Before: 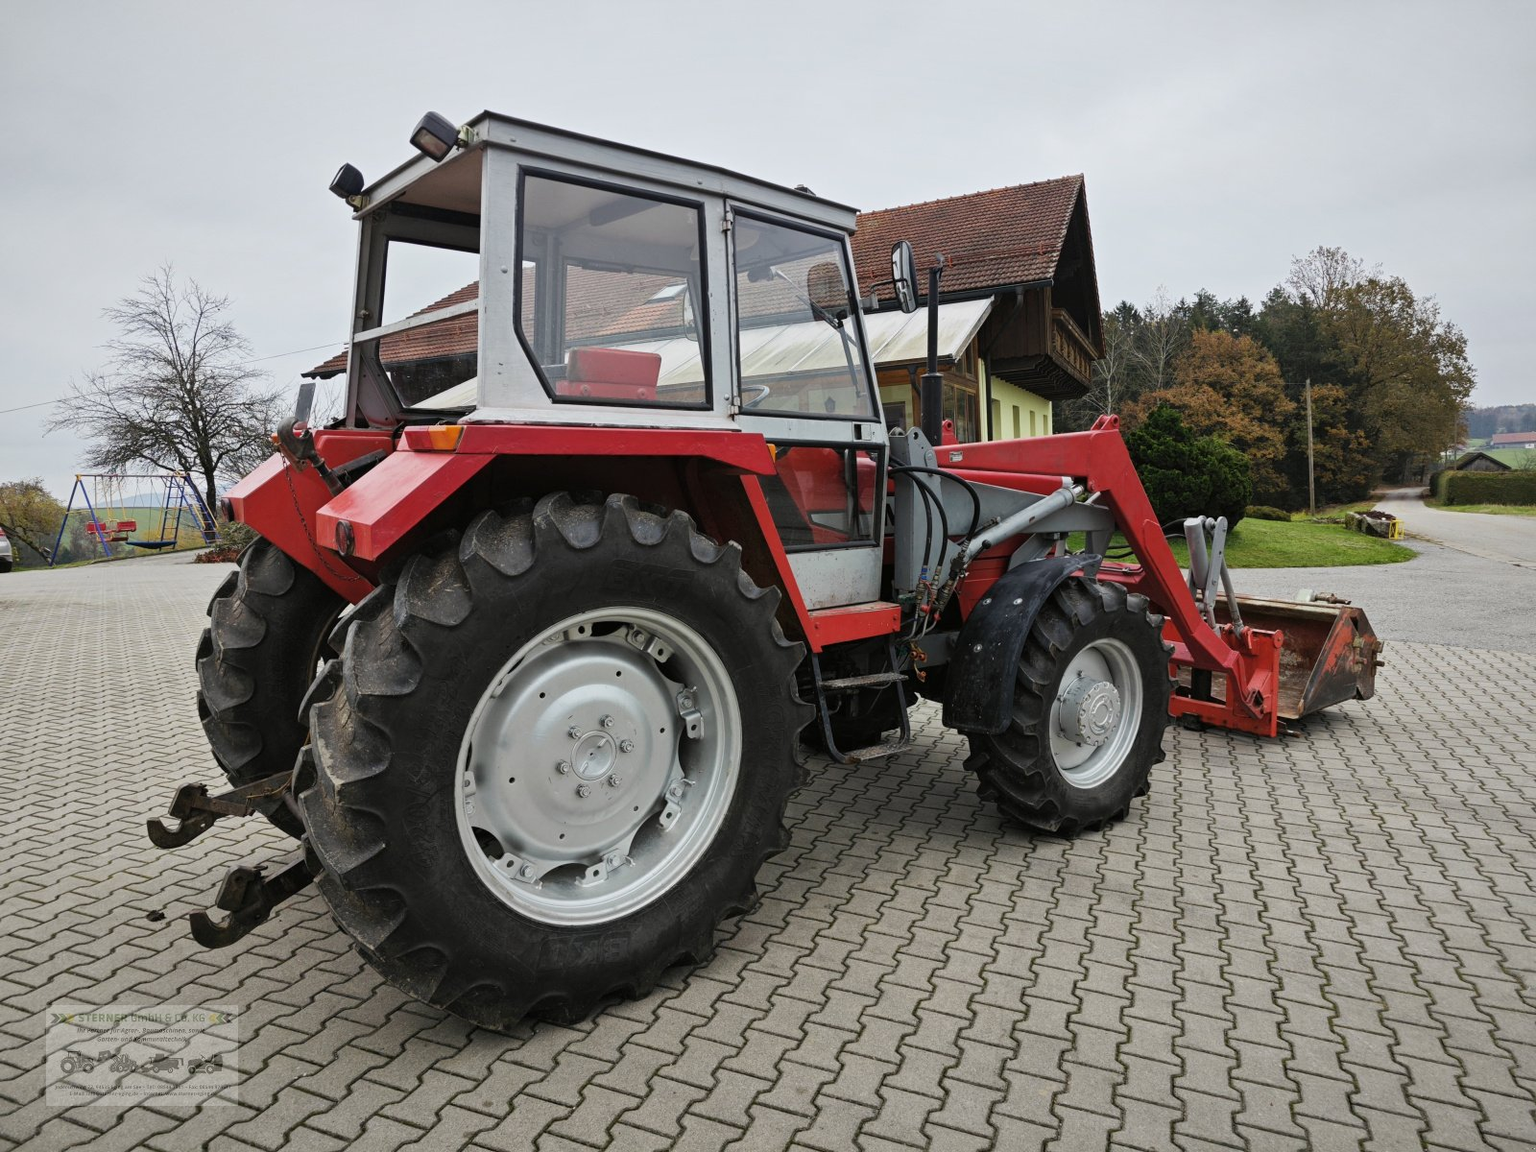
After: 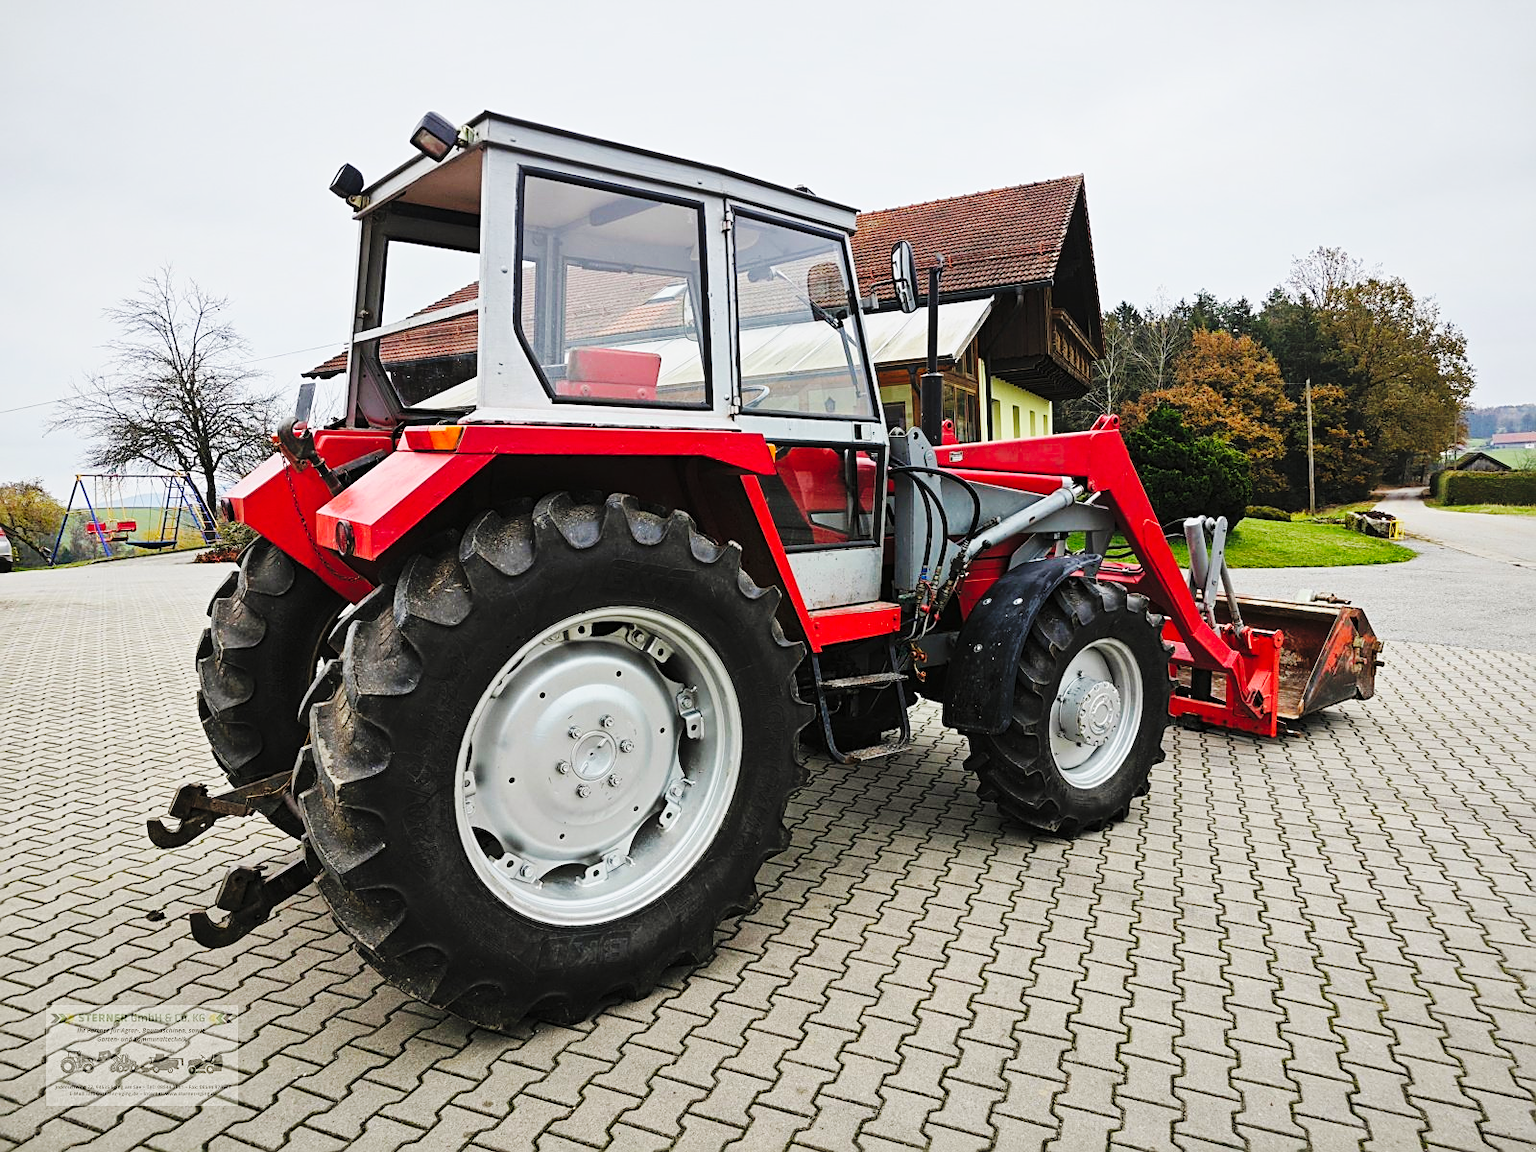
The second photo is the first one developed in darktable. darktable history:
base curve: curves: ch0 [(0, 0) (0.036, 0.025) (0.121, 0.166) (0.206, 0.329) (0.605, 0.79) (1, 1)], preserve colors none
sharpen: on, module defaults
contrast brightness saturation: brightness 0.085, saturation 0.193
